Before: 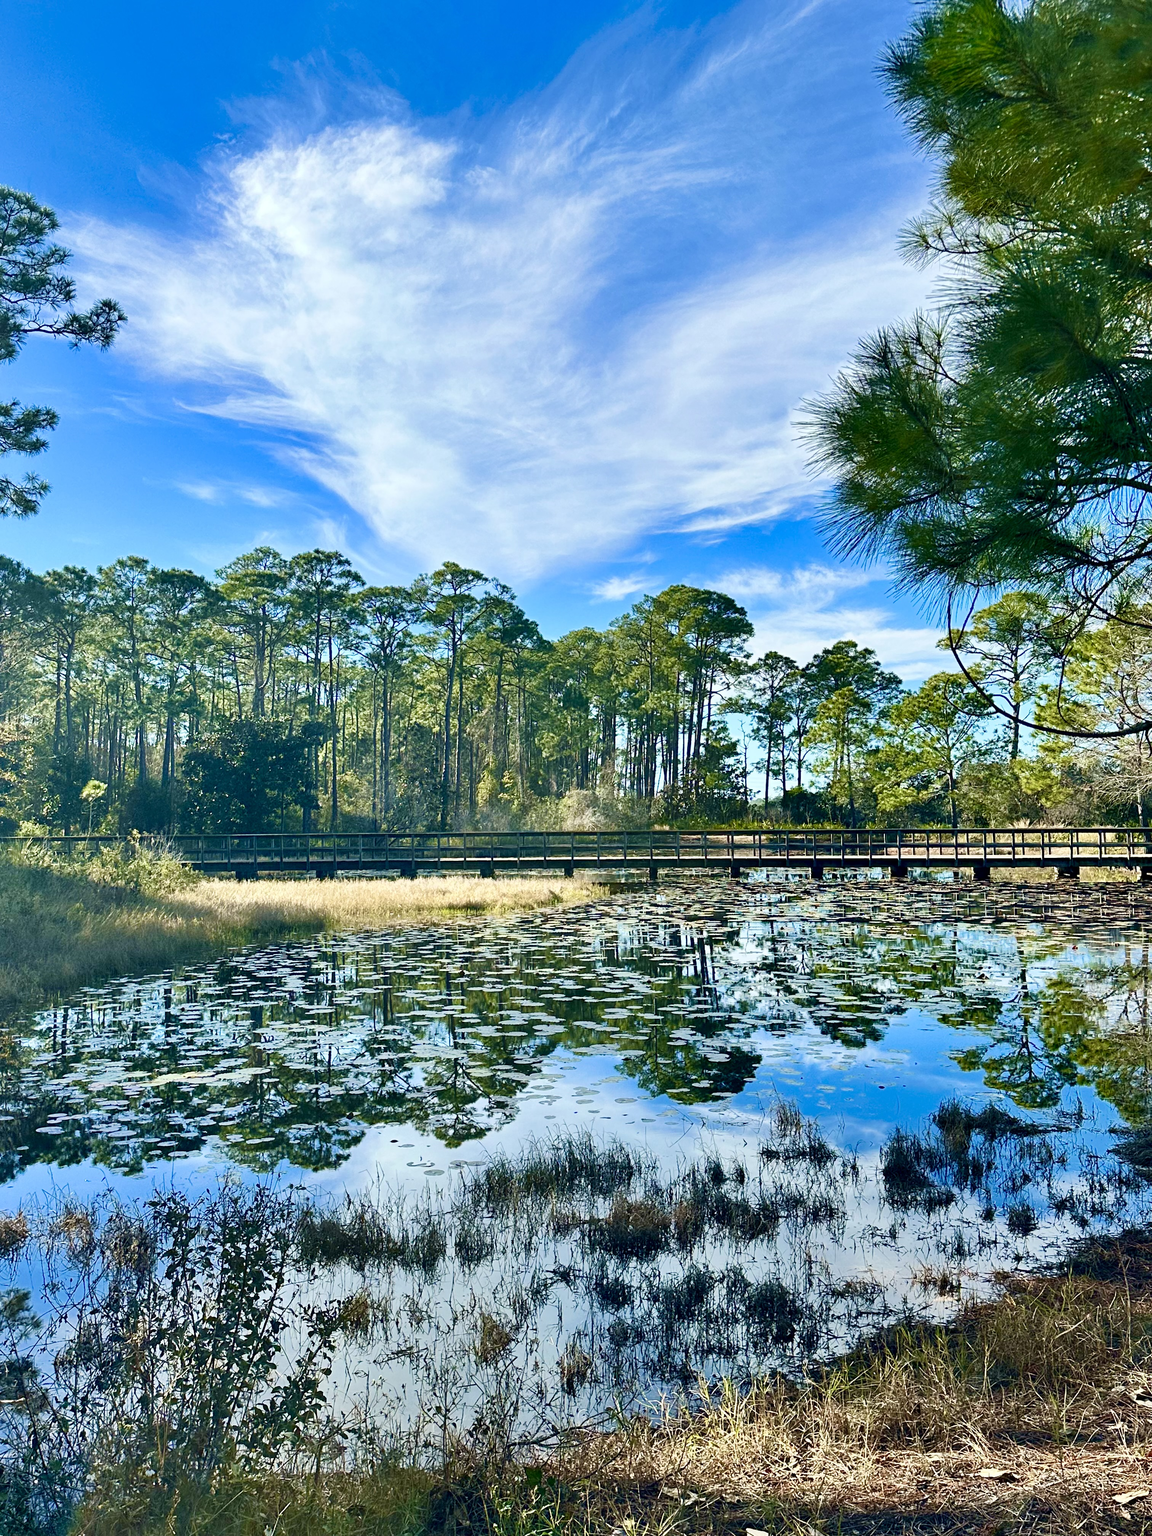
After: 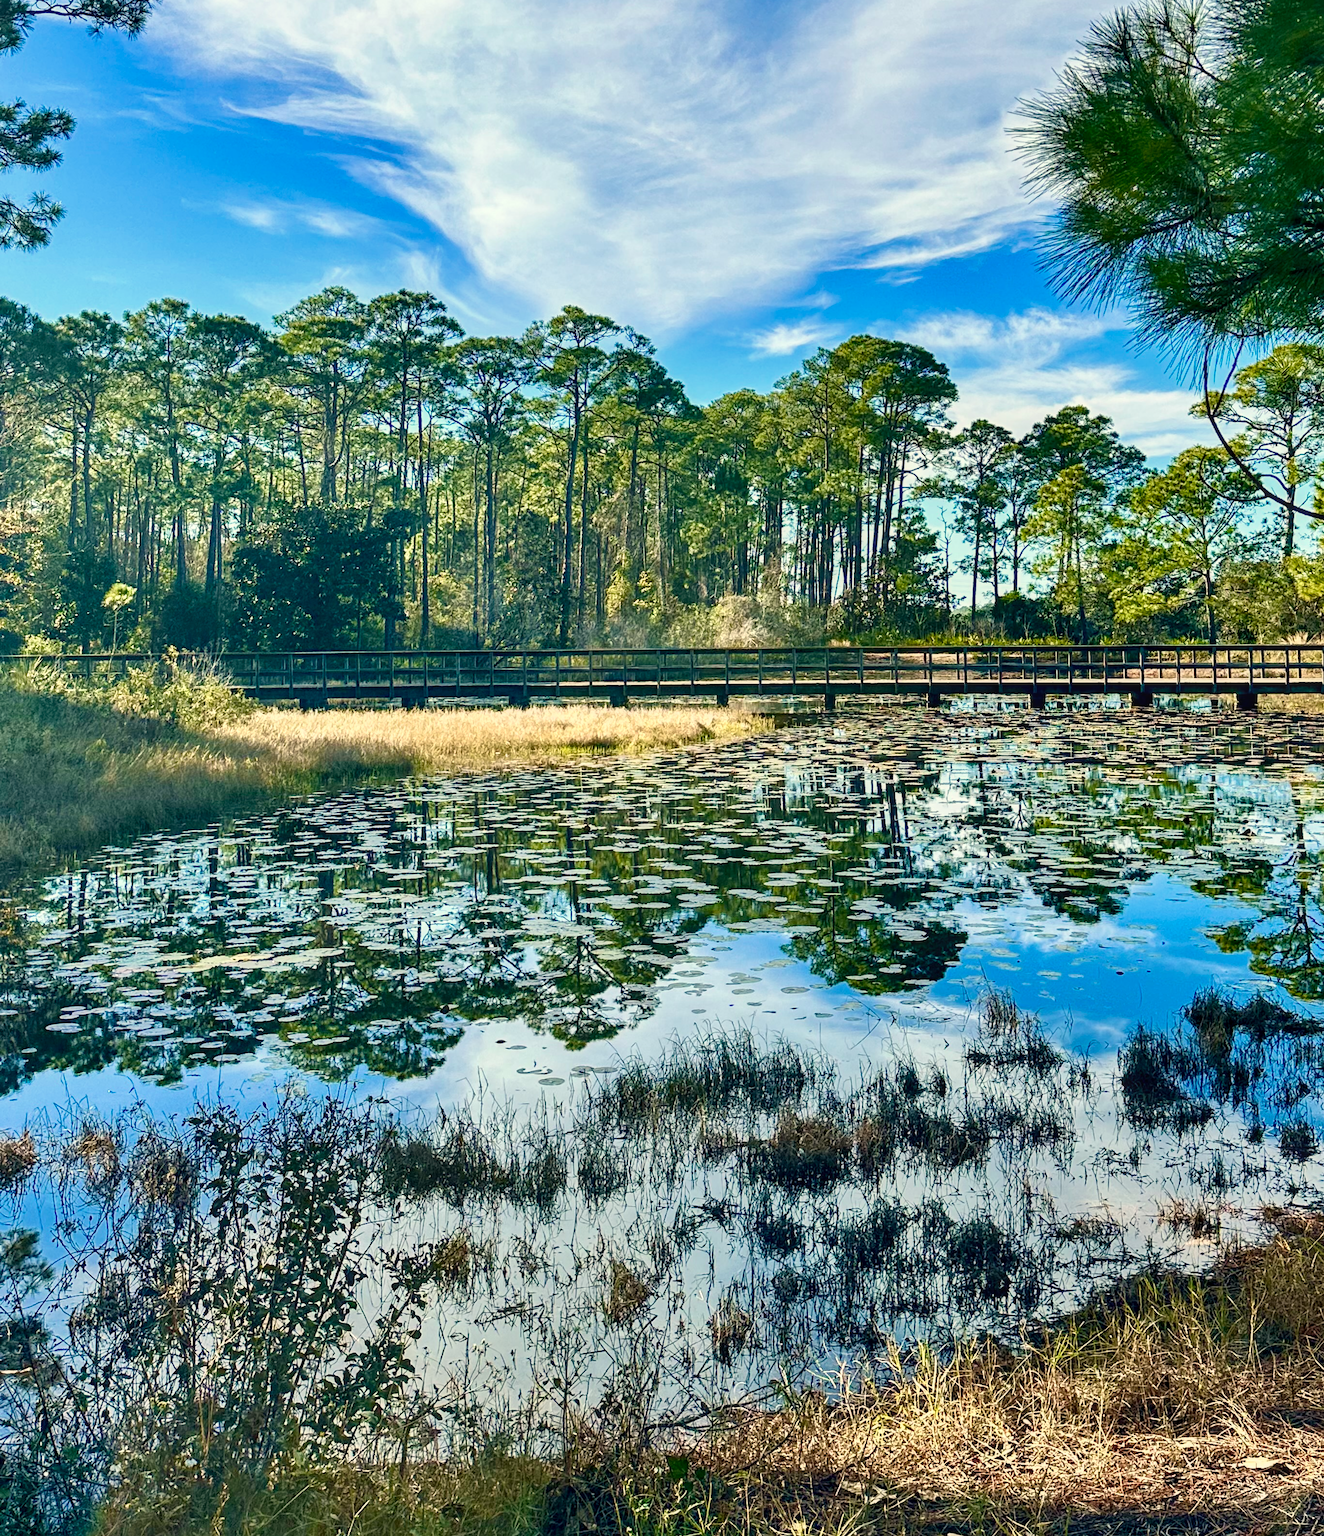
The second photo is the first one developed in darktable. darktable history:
local contrast: on, module defaults
crop: top 20.916%, right 9.437%, bottom 0.316%
white balance: red 1.045, blue 0.932
